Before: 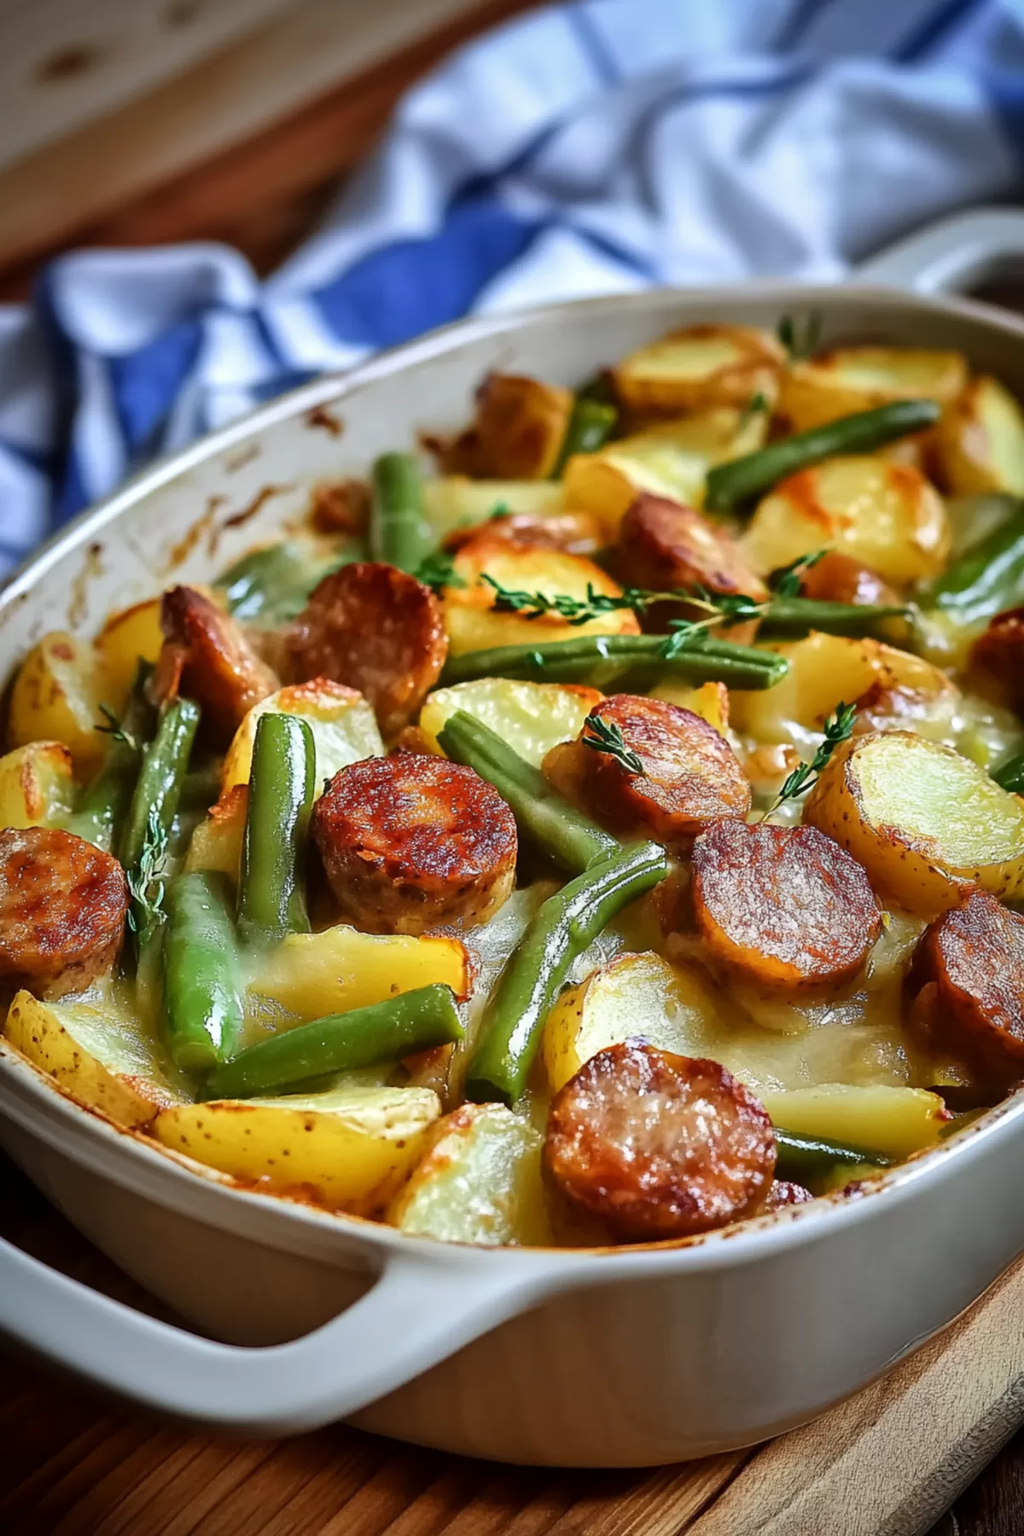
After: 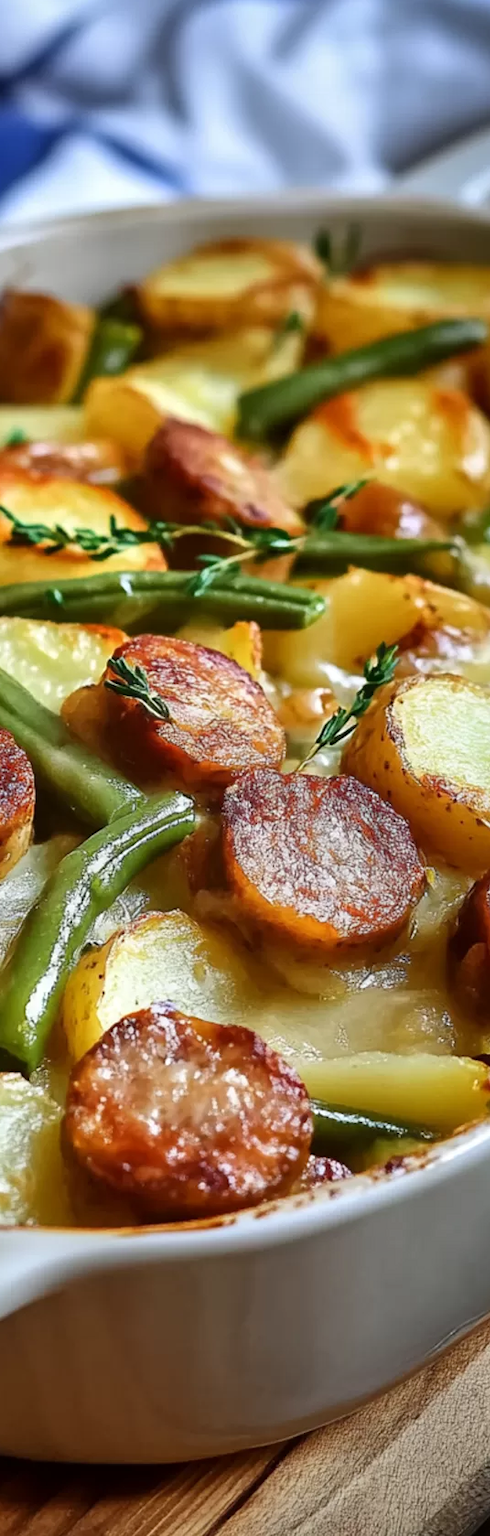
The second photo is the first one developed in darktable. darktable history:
tone equalizer: on, module defaults
crop: left 47.414%, top 6.684%, right 7.887%
